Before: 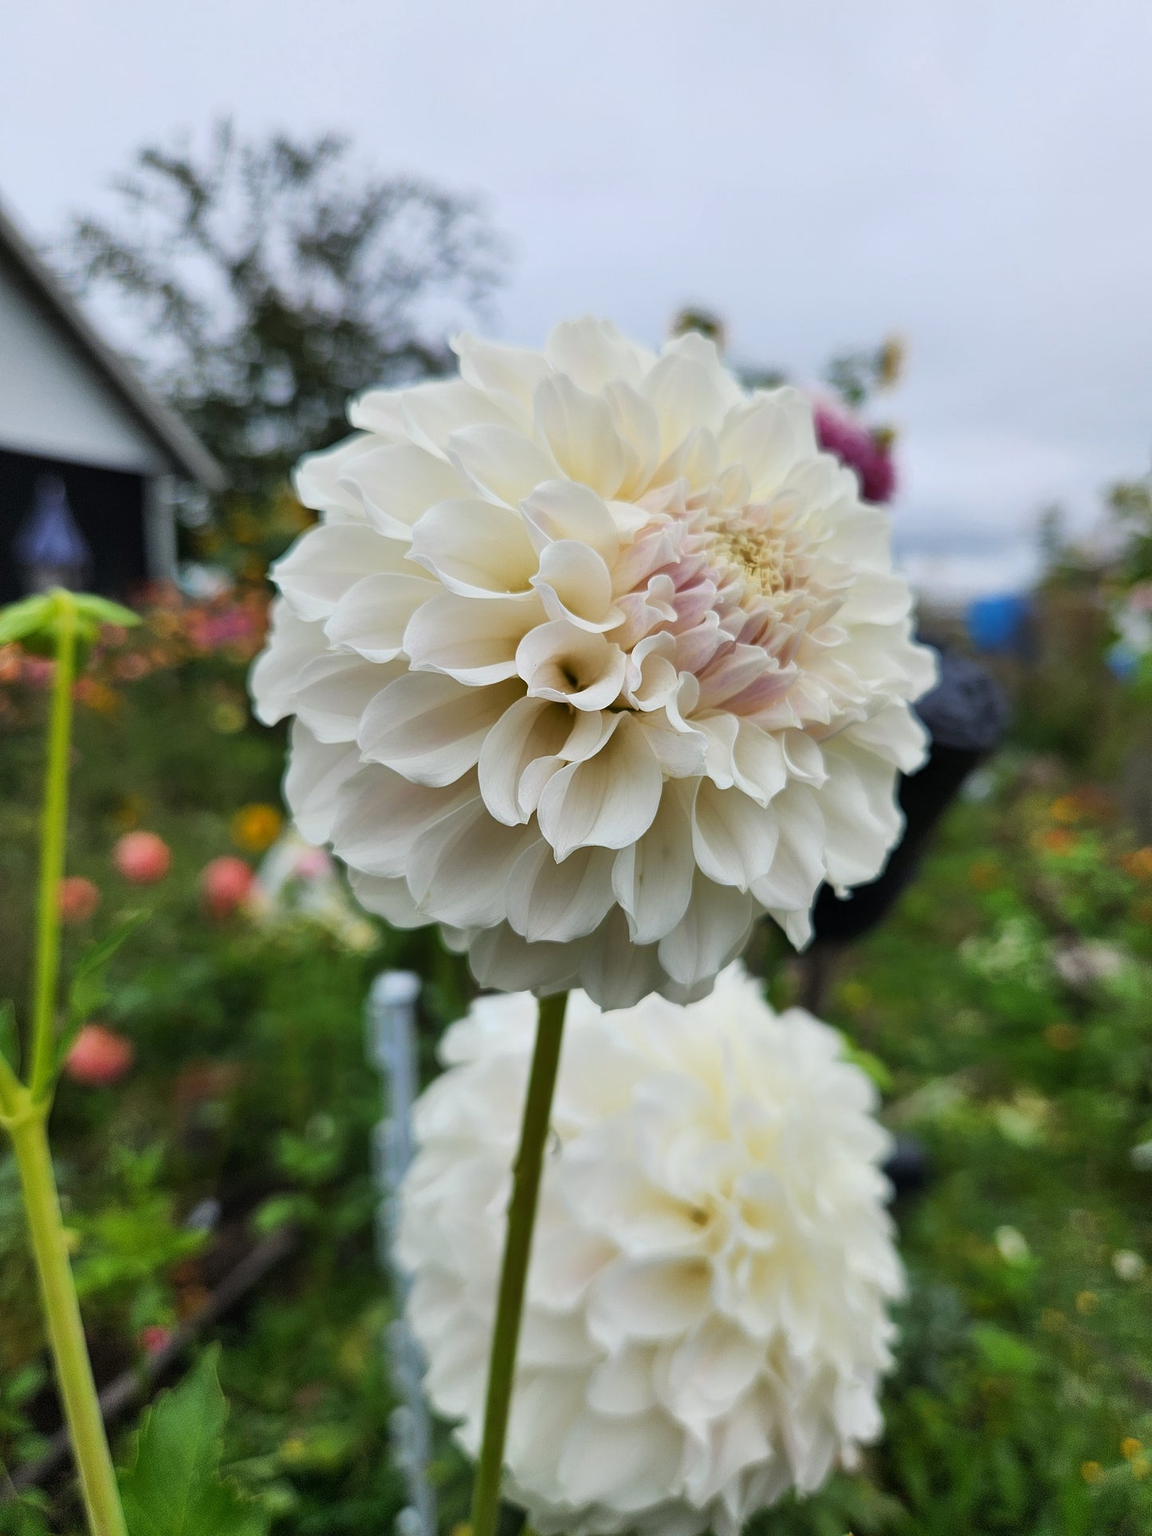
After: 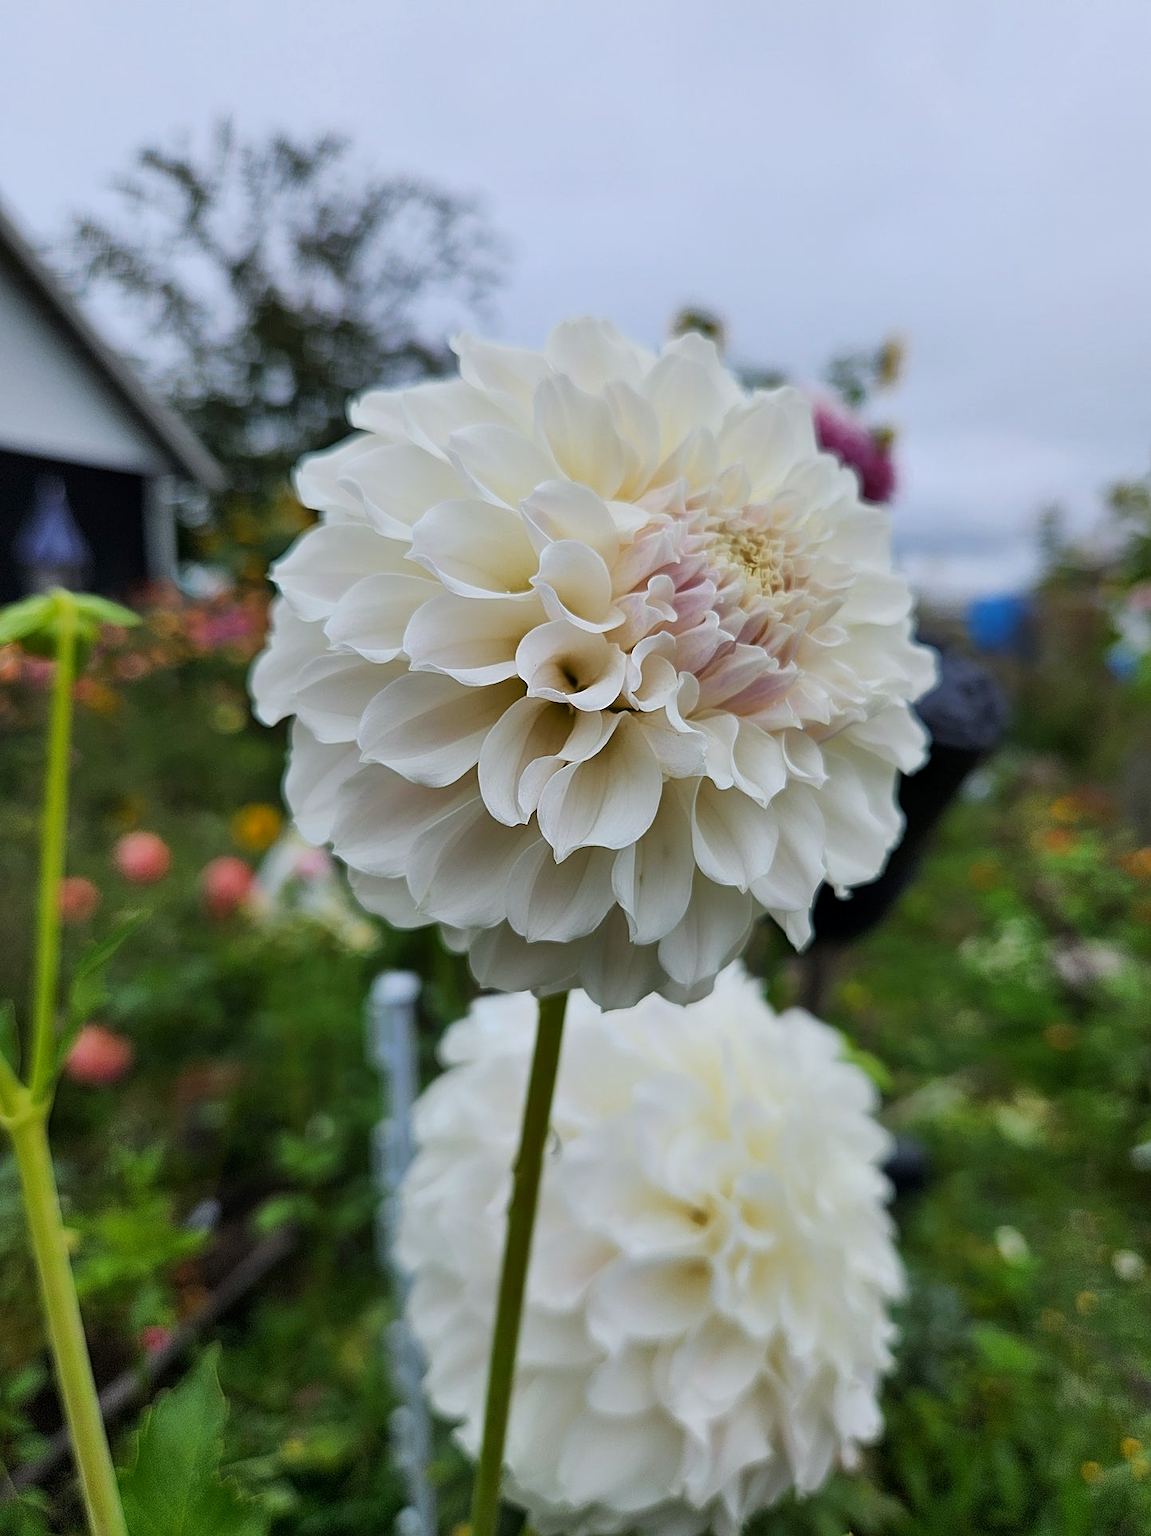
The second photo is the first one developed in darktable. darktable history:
exposure: black level correction 0.001, exposure -0.2 EV, compensate highlight preservation false
white balance: red 0.983, blue 1.036
sharpen: on, module defaults
